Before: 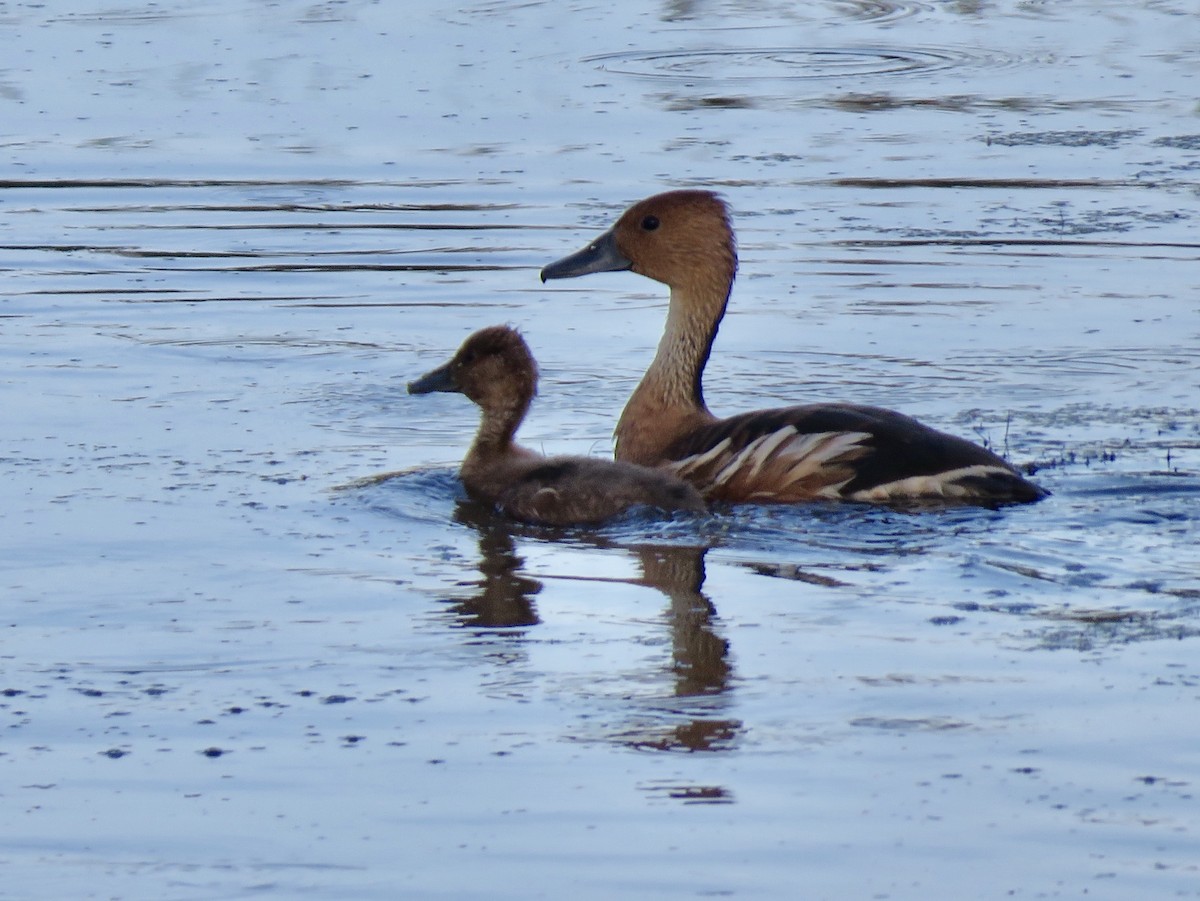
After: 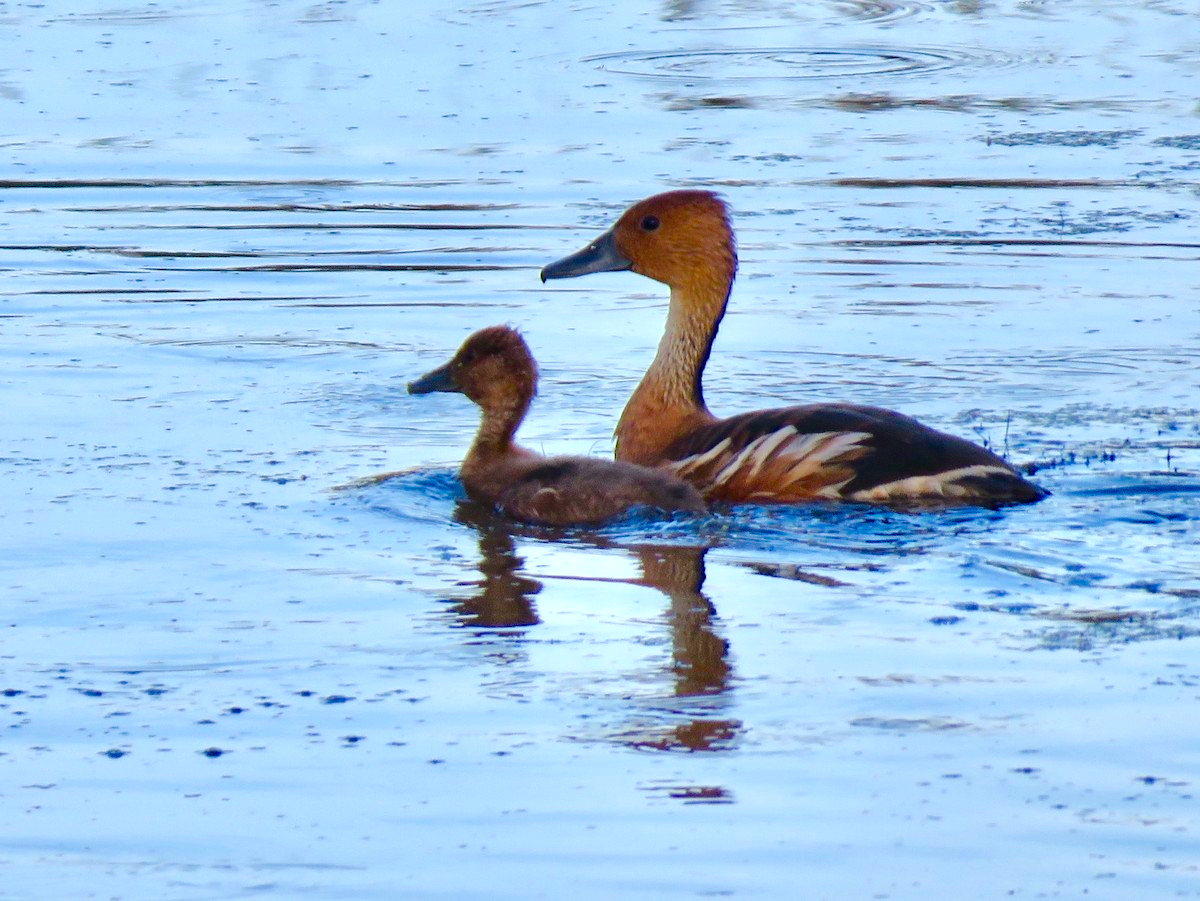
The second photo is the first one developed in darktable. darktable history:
color balance rgb: perceptual saturation grading › global saturation 23.685%, perceptual saturation grading › highlights -23.693%, perceptual saturation grading › mid-tones 23.851%, perceptual saturation grading › shadows 39.603%, global vibrance 24.486%
exposure: black level correction 0, exposure 0.5 EV, compensate highlight preservation false
